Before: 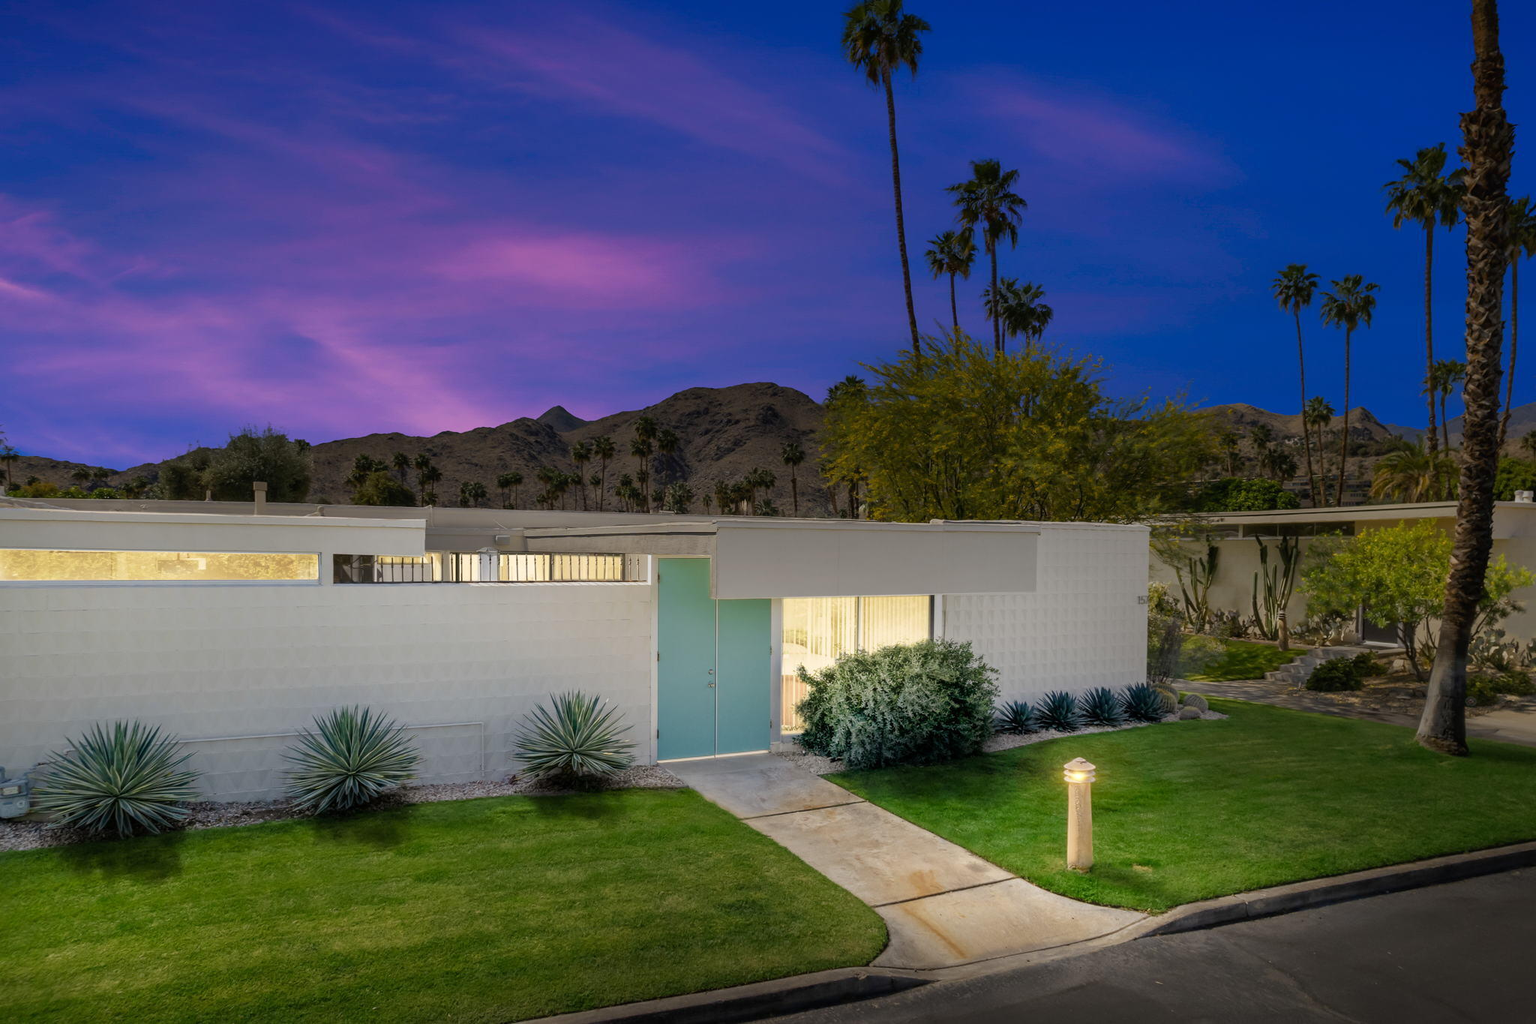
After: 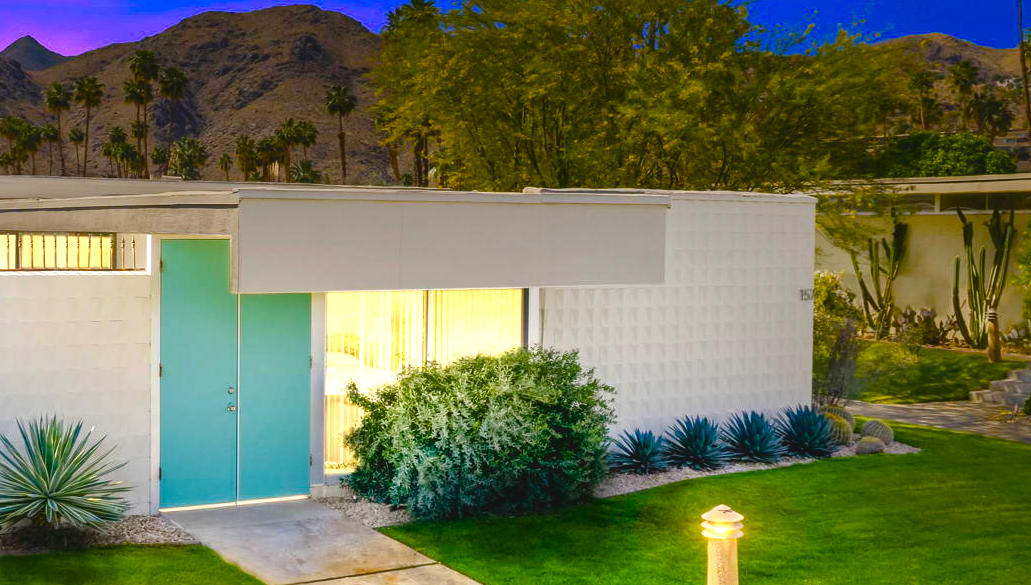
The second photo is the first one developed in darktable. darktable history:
exposure: black level correction -0.005, exposure 0.624 EV, compensate exposure bias true, compensate highlight preservation false
color balance rgb: linear chroma grading › global chroma 3.004%, perceptual saturation grading › global saturation 44.54%, perceptual saturation grading › highlights -50.169%, perceptual saturation grading › shadows 30.922%, global vibrance 59.62%
local contrast: mode bilateral grid, contrast 20, coarseness 50, detail 120%, midtone range 0.2
crop: left 35.017%, top 37.052%, right 14.623%, bottom 20.049%
